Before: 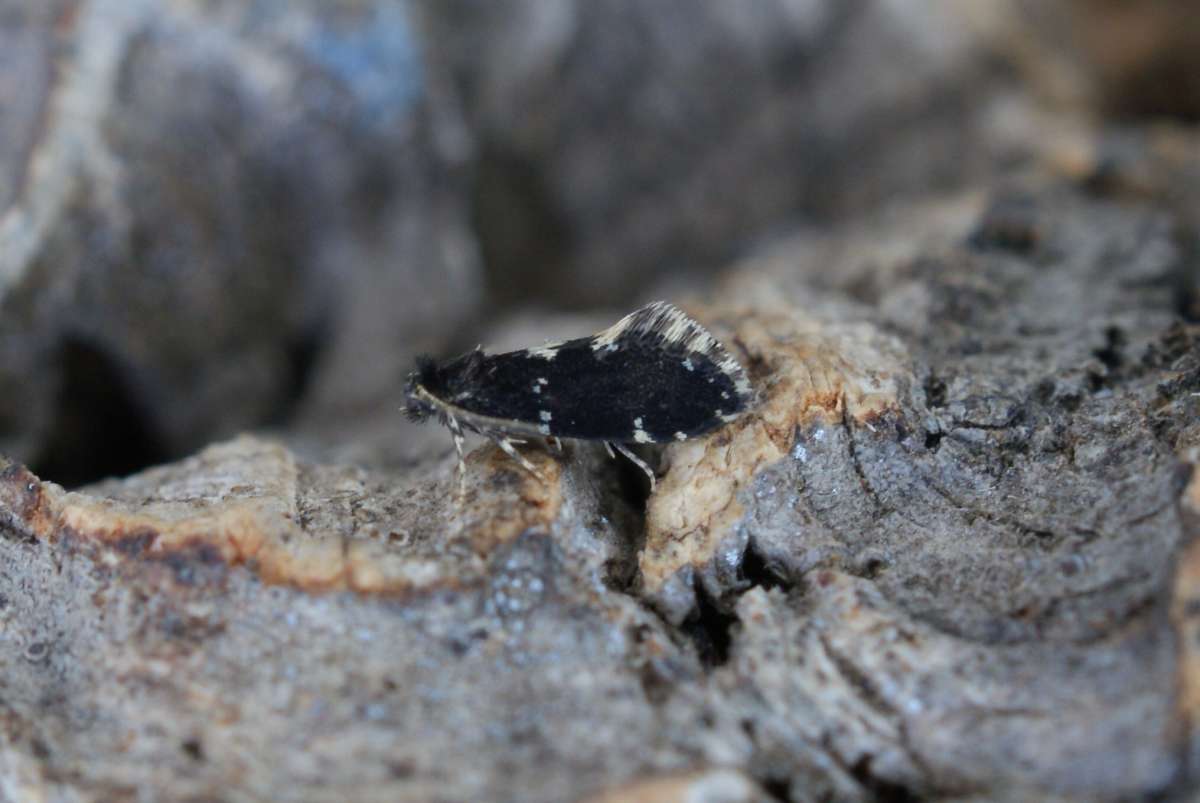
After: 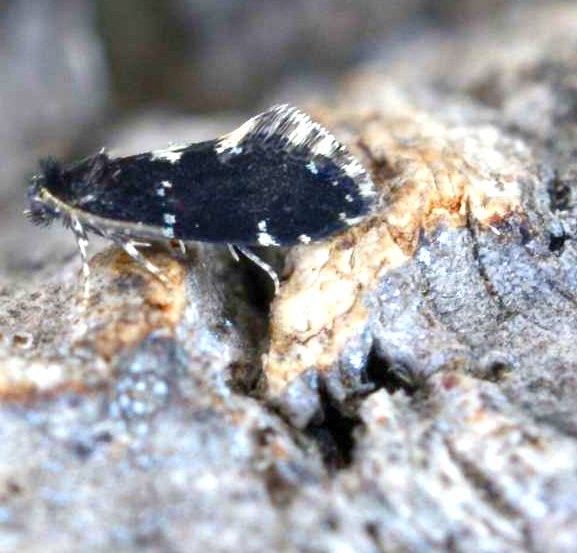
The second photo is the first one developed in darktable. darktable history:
local contrast: highlights 106%, shadows 102%, detail 119%, midtone range 0.2
crop: left 31.396%, top 24.64%, right 20.468%, bottom 6.374%
exposure: black level correction 0, exposure 1.167 EV, compensate highlight preservation false
color balance rgb: perceptual saturation grading › global saturation 34.619%, perceptual saturation grading › highlights -24.784%, perceptual saturation grading › shadows 49.873%
